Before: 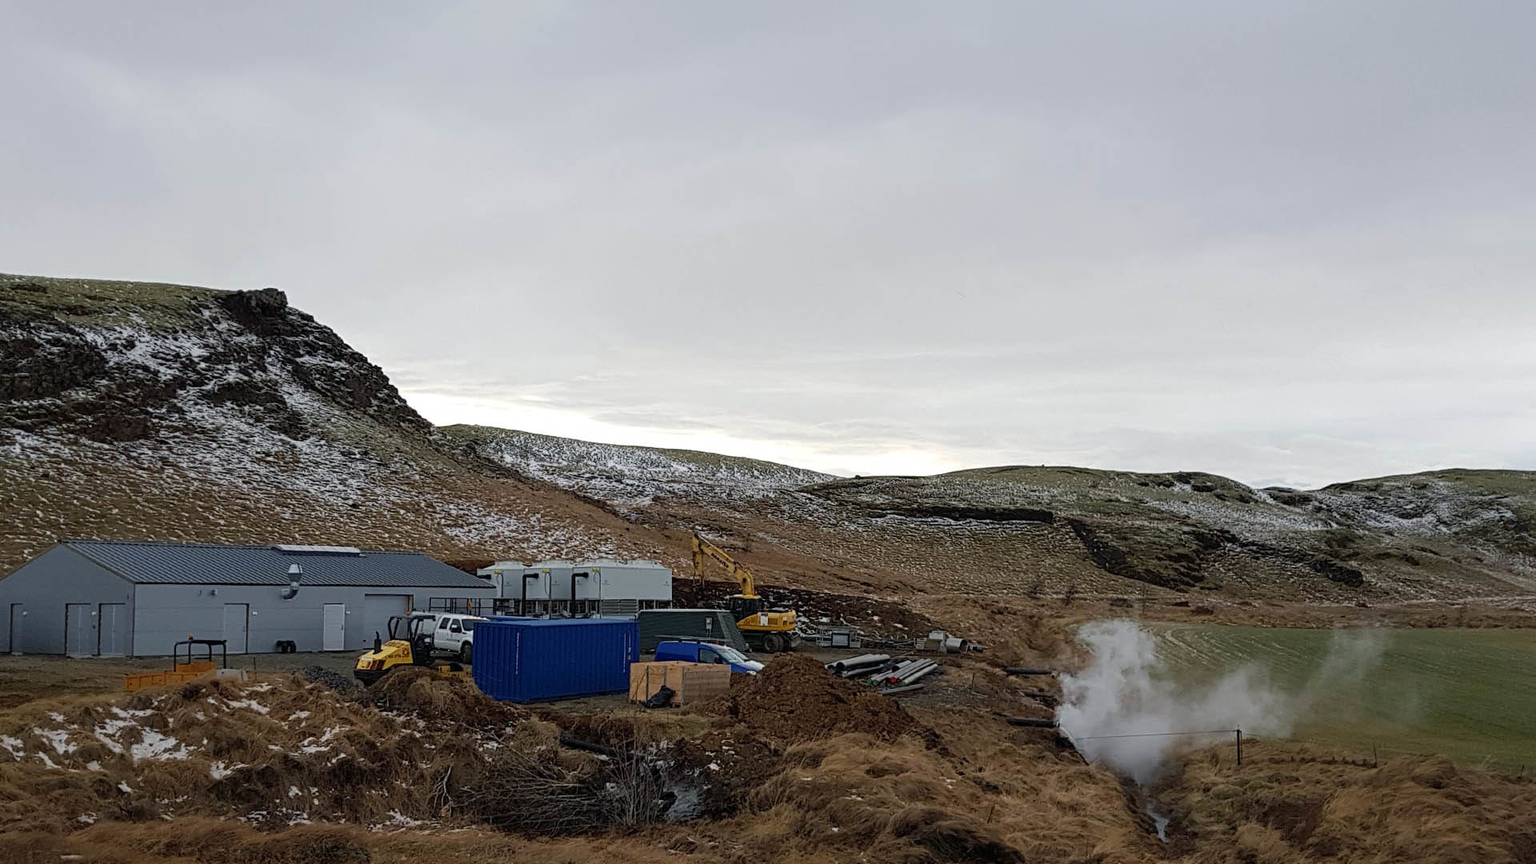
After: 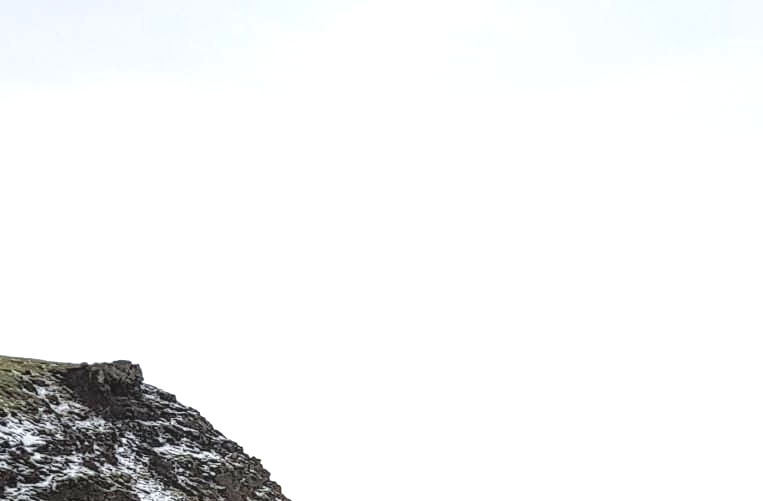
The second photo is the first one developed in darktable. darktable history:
exposure: exposure 0.943 EV, compensate highlight preservation false
local contrast: detail 110%
crop and rotate: left 11.272%, top 0.088%, right 48.988%, bottom 53.462%
